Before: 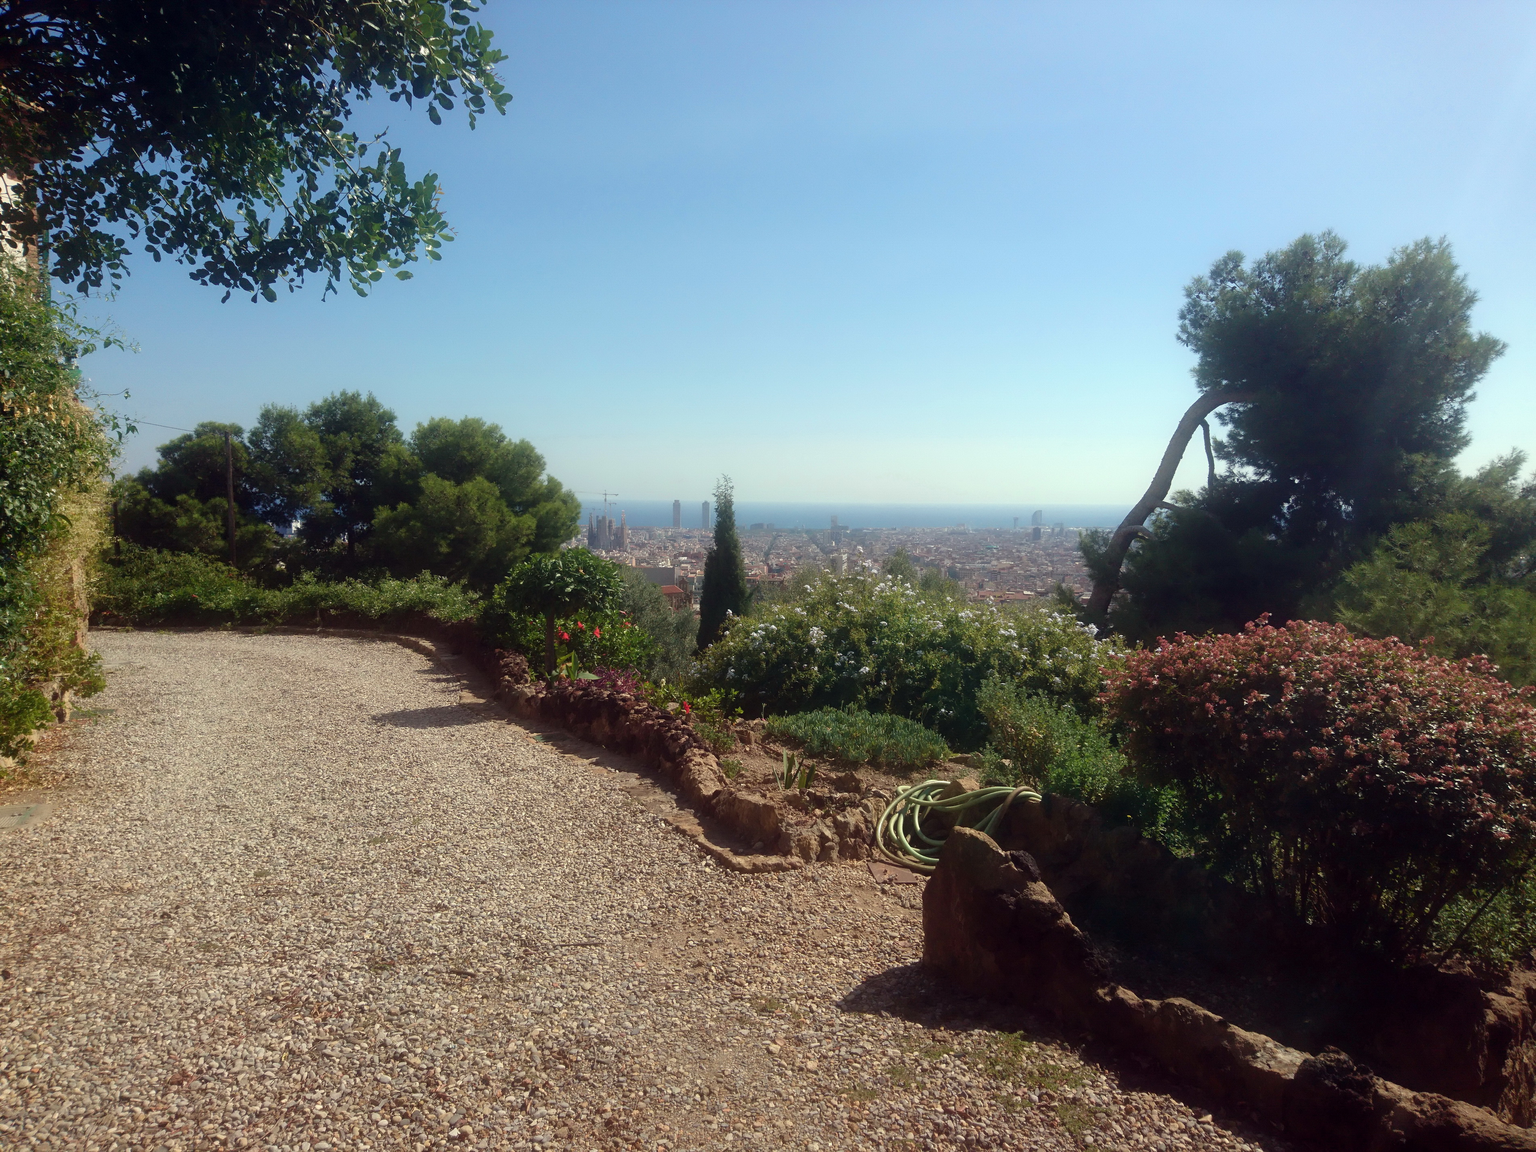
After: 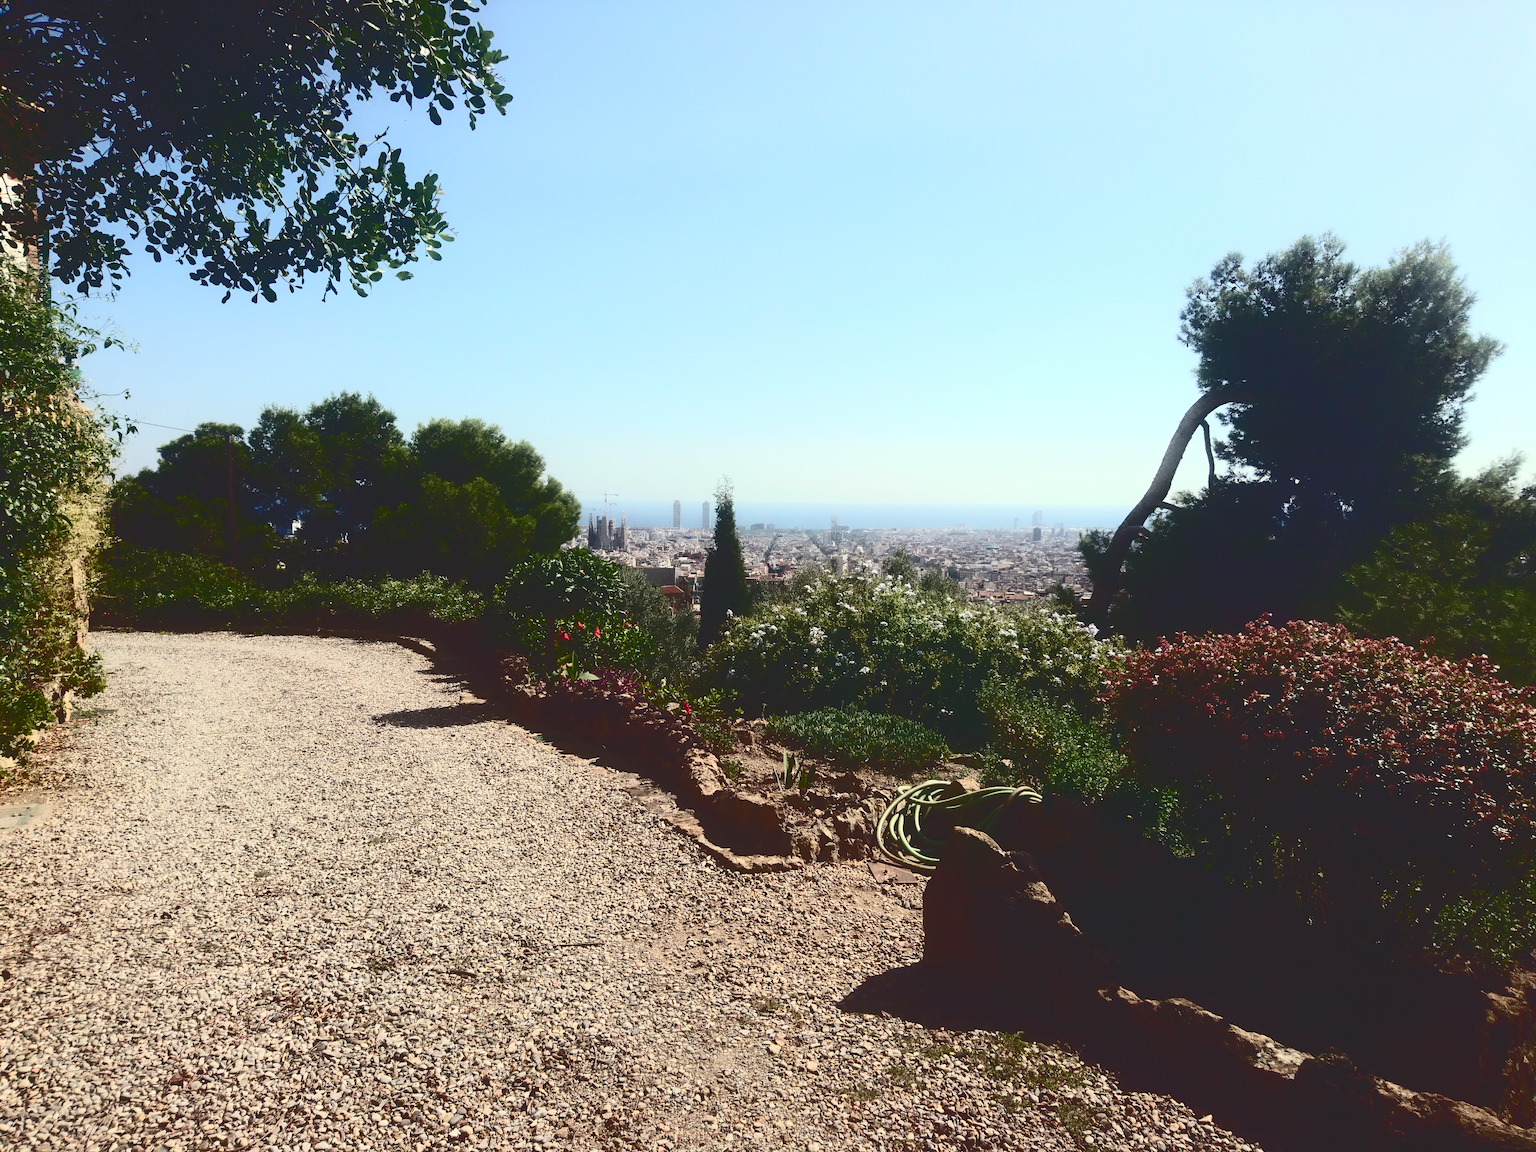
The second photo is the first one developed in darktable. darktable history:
contrast brightness saturation: contrast 0.288
tone curve: curves: ch0 [(0, 0) (0.003, 0.145) (0.011, 0.15) (0.025, 0.15) (0.044, 0.156) (0.069, 0.161) (0.1, 0.169) (0.136, 0.175) (0.177, 0.184) (0.224, 0.196) (0.277, 0.234) (0.335, 0.291) (0.399, 0.391) (0.468, 0.505) (0.543, 0.633) (0.623, 0.742) (0.709, 0.826) (0.801, 0.882) (0.898, 0.93) (1, 1)], color space Lab, independent channels, preserve colors none
